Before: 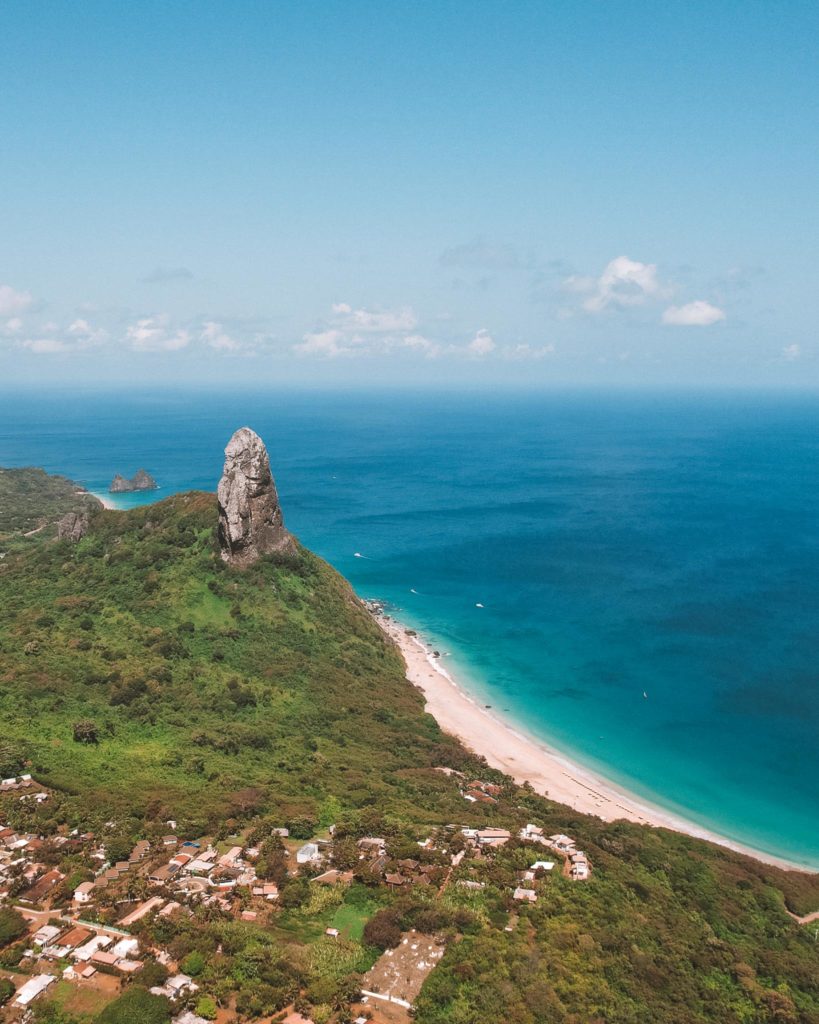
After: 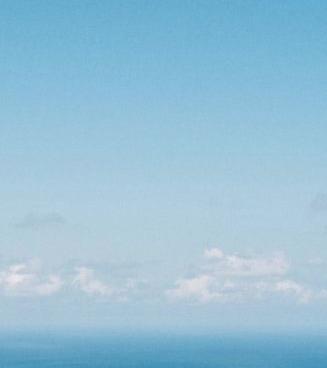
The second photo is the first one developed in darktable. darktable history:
contrast brightness saturation: saturation -0.057
crop: left 15.748%, top 5.449%, right 44.22%, bottom 57.159%
tone equalizer: on, module defaults
